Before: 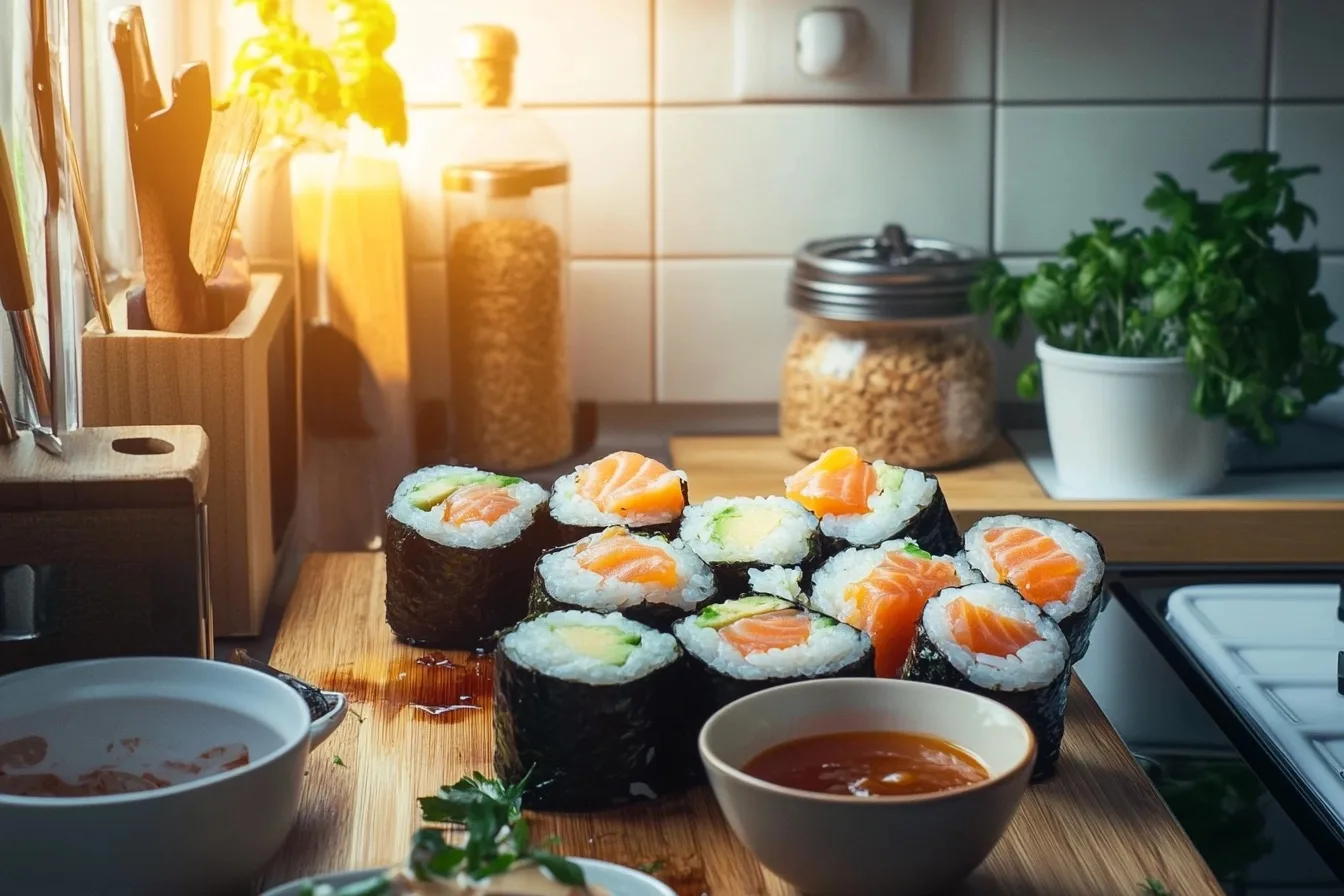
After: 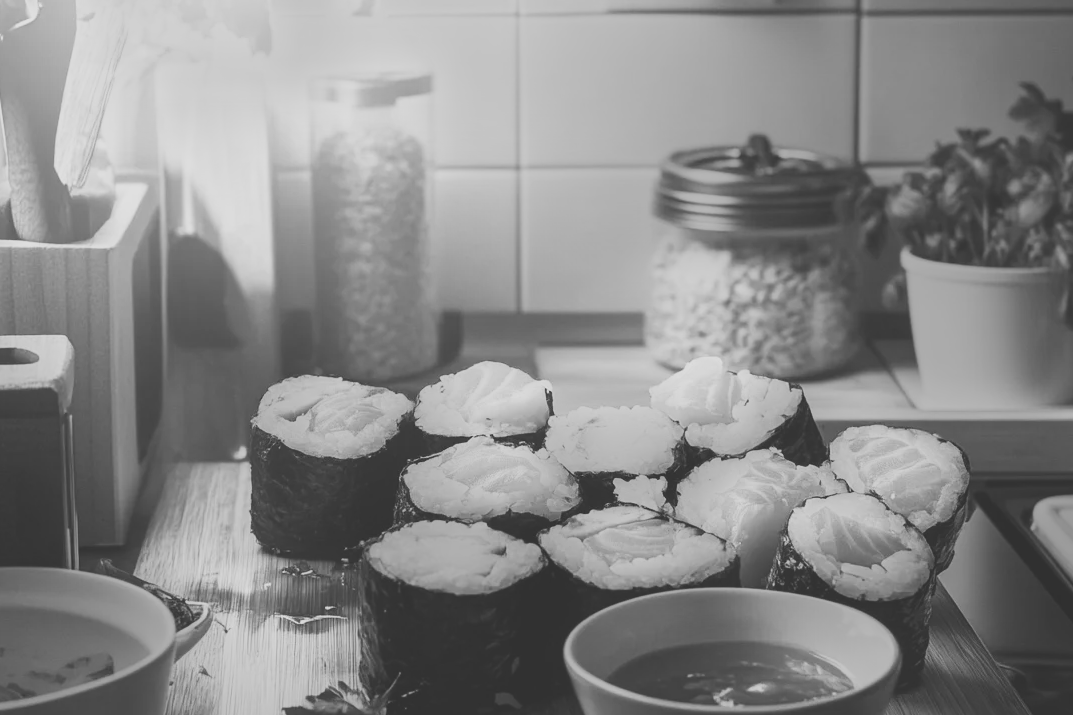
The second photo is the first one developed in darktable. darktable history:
crop and rotate: left 10.071%, top 10.071%, right 10.02%, bottom 10.02%
tone curve: curves: ch0 [(0, 0.005) (0.103, 0.097) (0.18, 0.22) (0.378, 0.482) (0.504, 0.631) (0.663, 0.801) (0.834, 0.914) (1, 0.971)]; ch1 [(0, 0) (0.172, 0.123) (0.324, 0.253) (0.396, 0.388) (0.478, 0.461) (0.499, 0.498) (0.545, 0.587) (0.604, 0.692) (0.704, 0.818) (1, 1)]; ch2 [(0, 0) (0.411, 0.424) (0.496, 0.5) (0.521, 0.537) (0.555, 0.585) (0.628, 0.703) (1, 1)], color space Lab, independent channels, preserve colors none
monochrome: a 79.32, b 81.83, size 1.1
exposure: black level correction -0.03, compensate highlight preservation false
